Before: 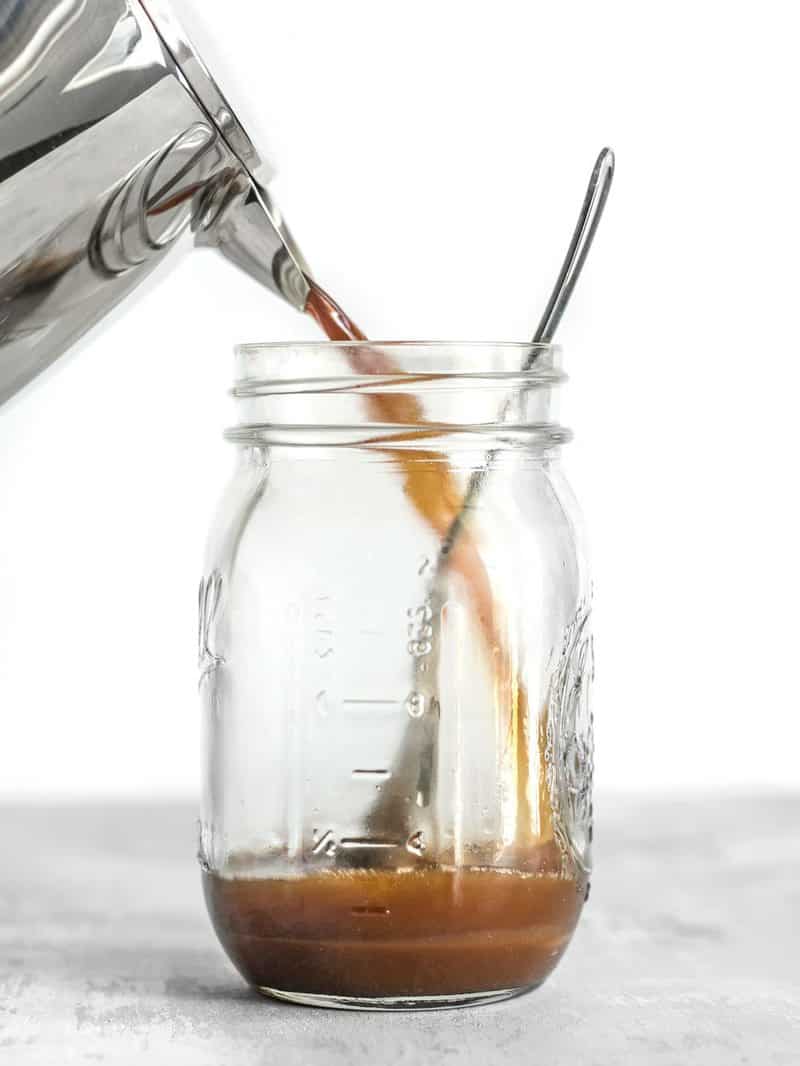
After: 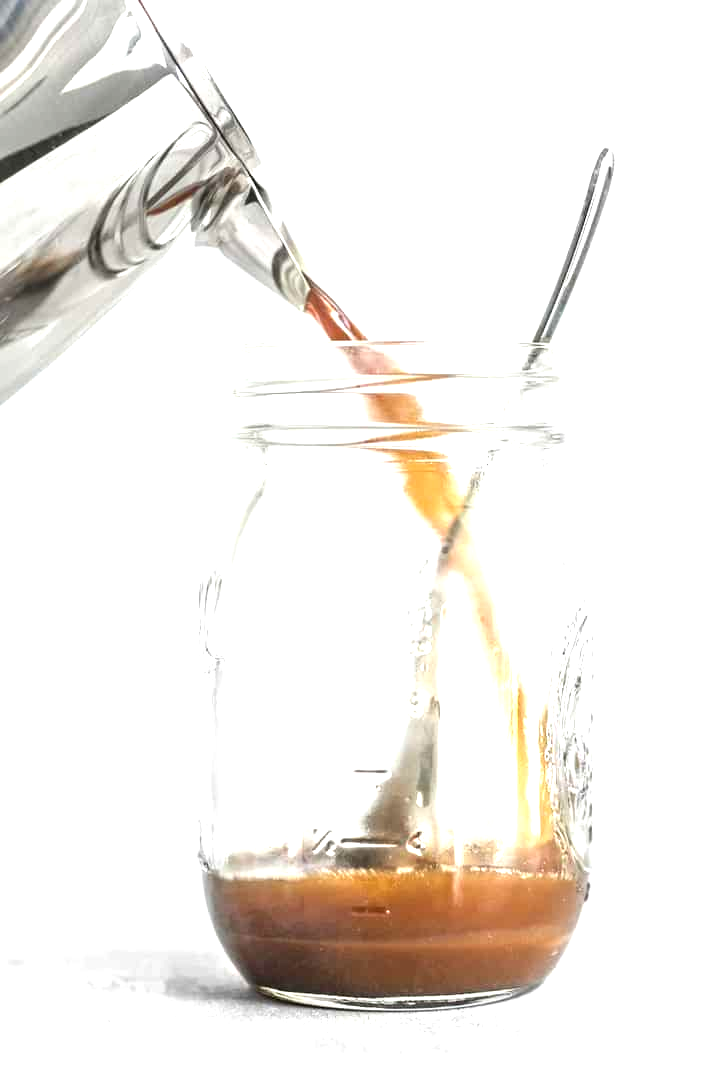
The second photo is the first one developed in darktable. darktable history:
crop: right 9.509%, bottom 0.031%
tone equalizer: on, module defaults
exposure: black level correction 0, exposure 1 EV, compensate exposure bias true, compensate highlight preservation false
